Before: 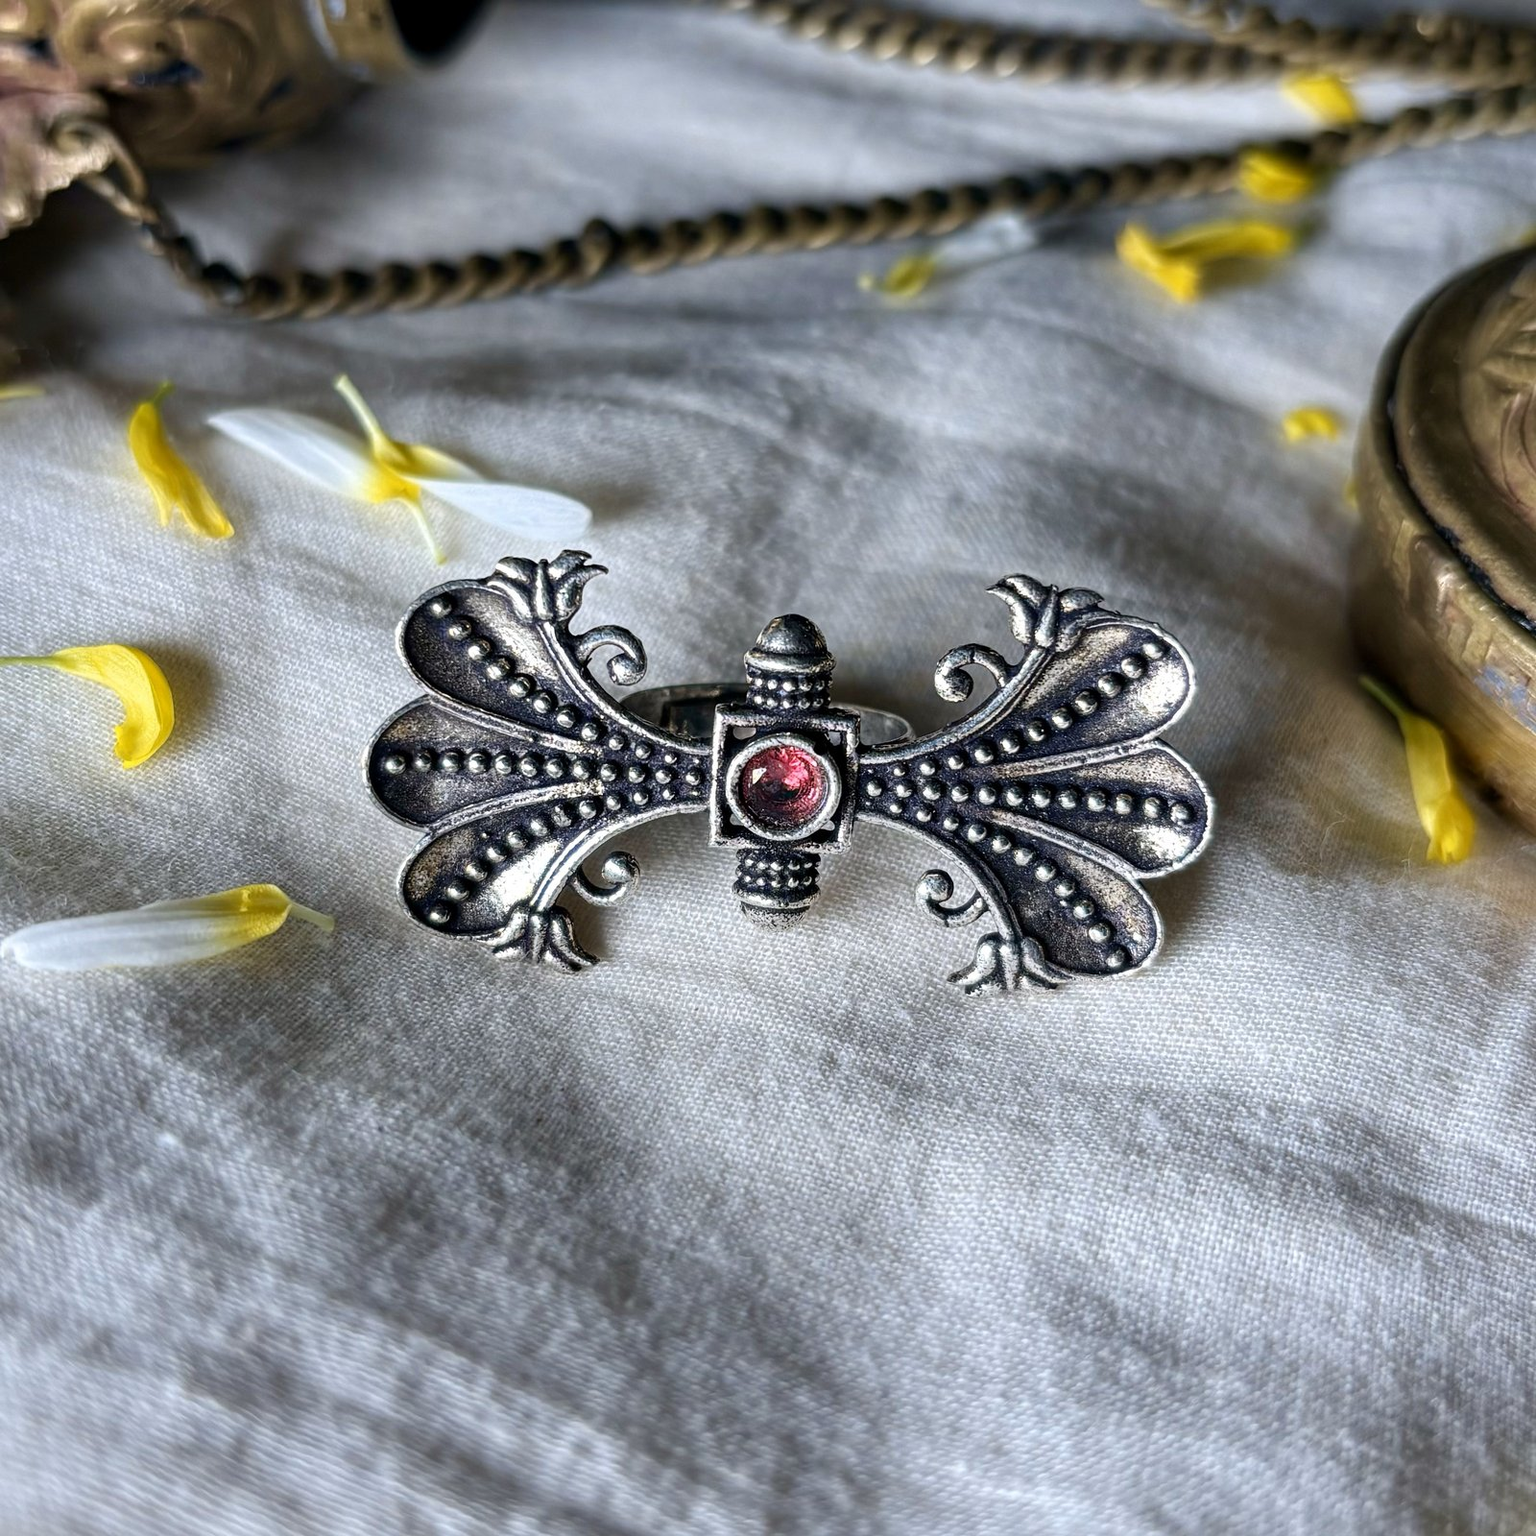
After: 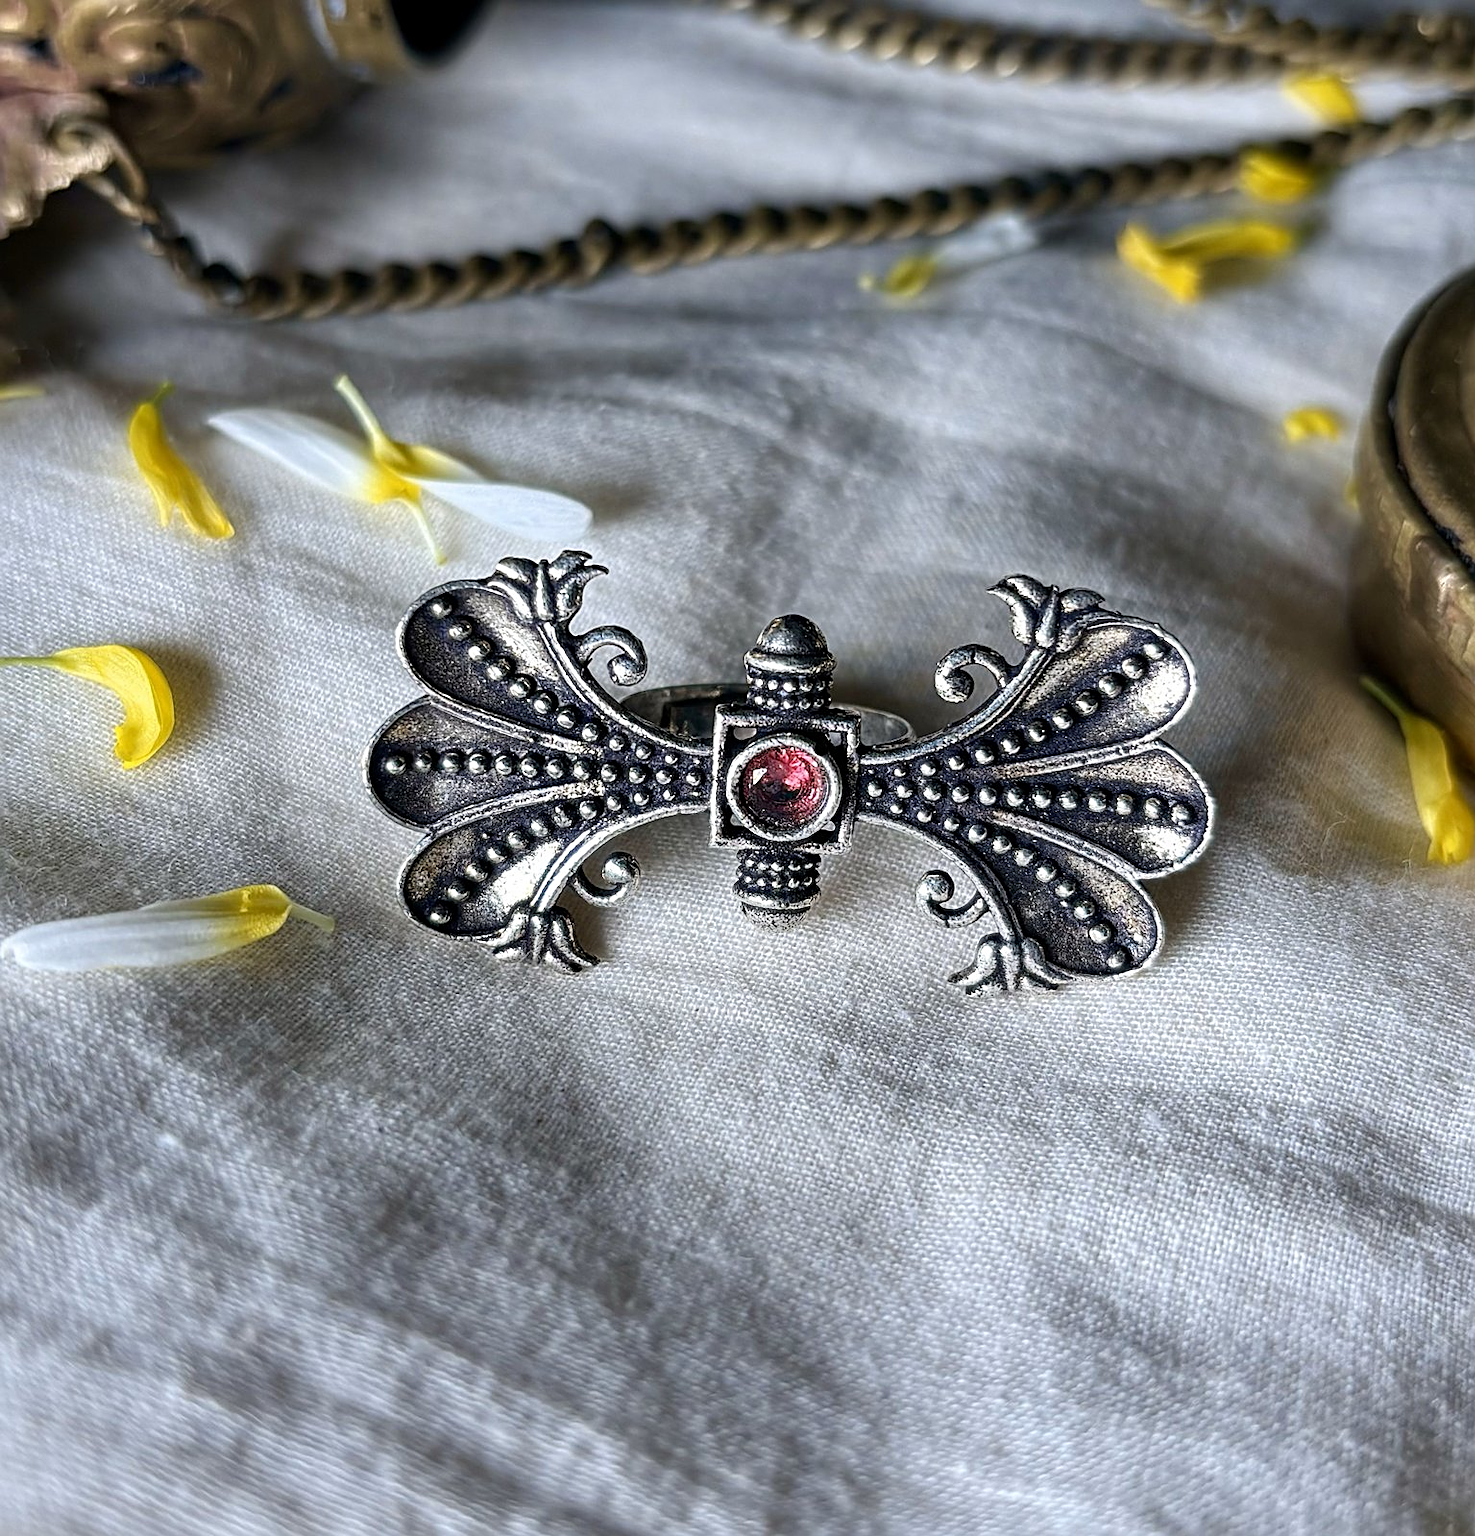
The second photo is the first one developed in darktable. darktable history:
crop: right 3.996%, bottom 0.03%
sharpen: on, module defaults
